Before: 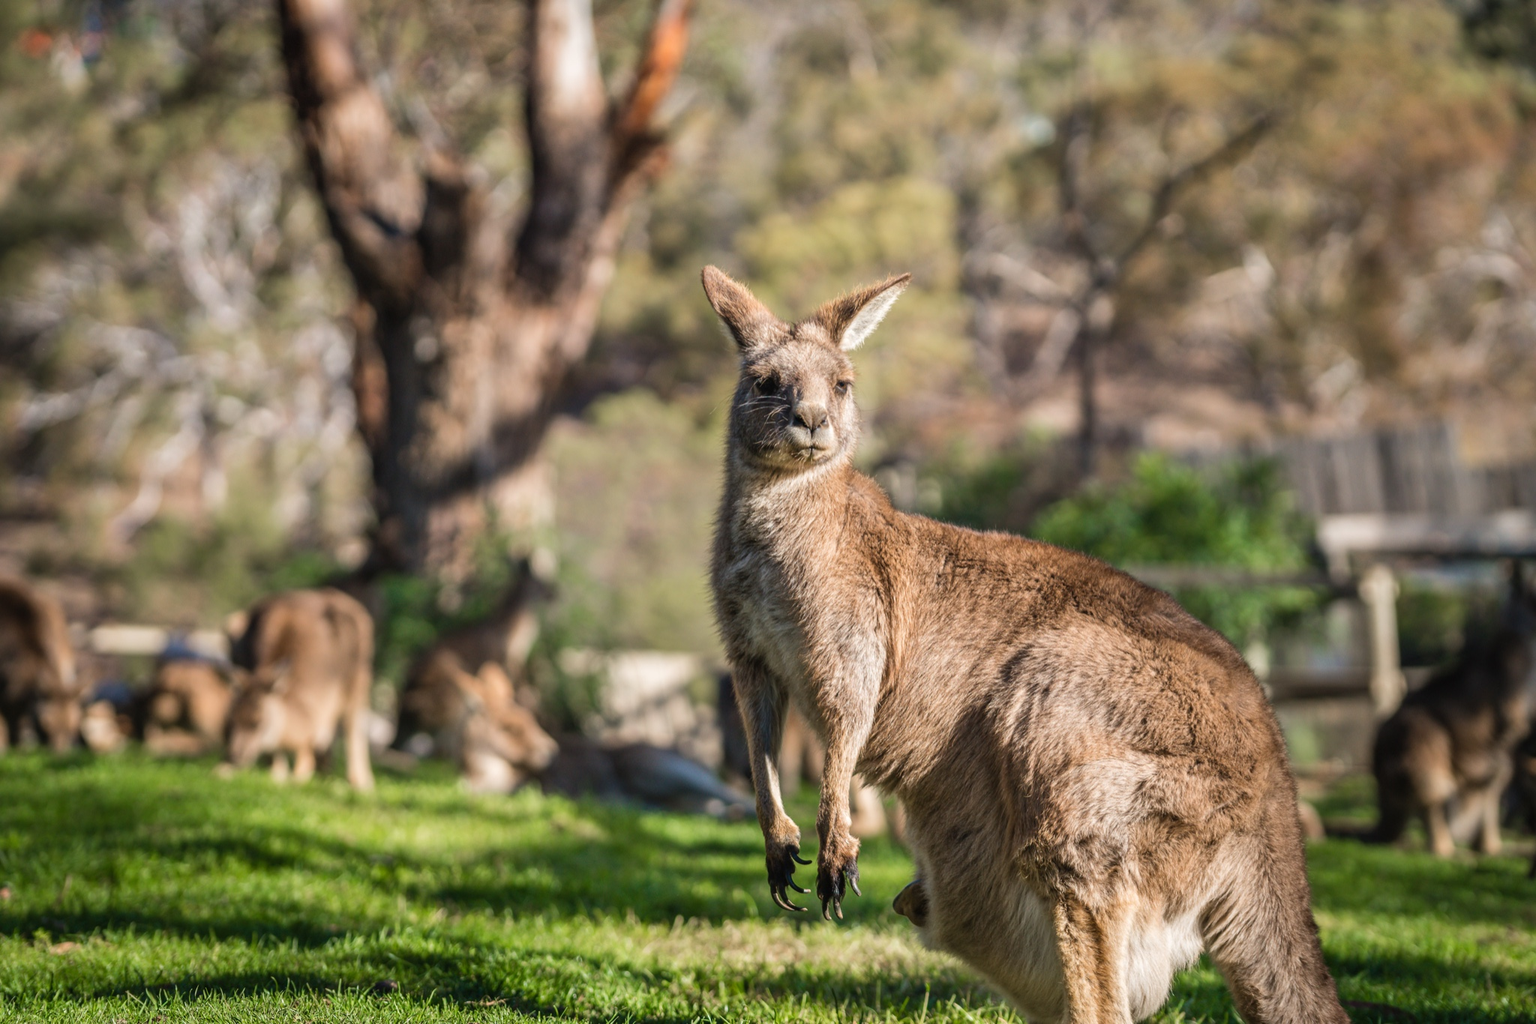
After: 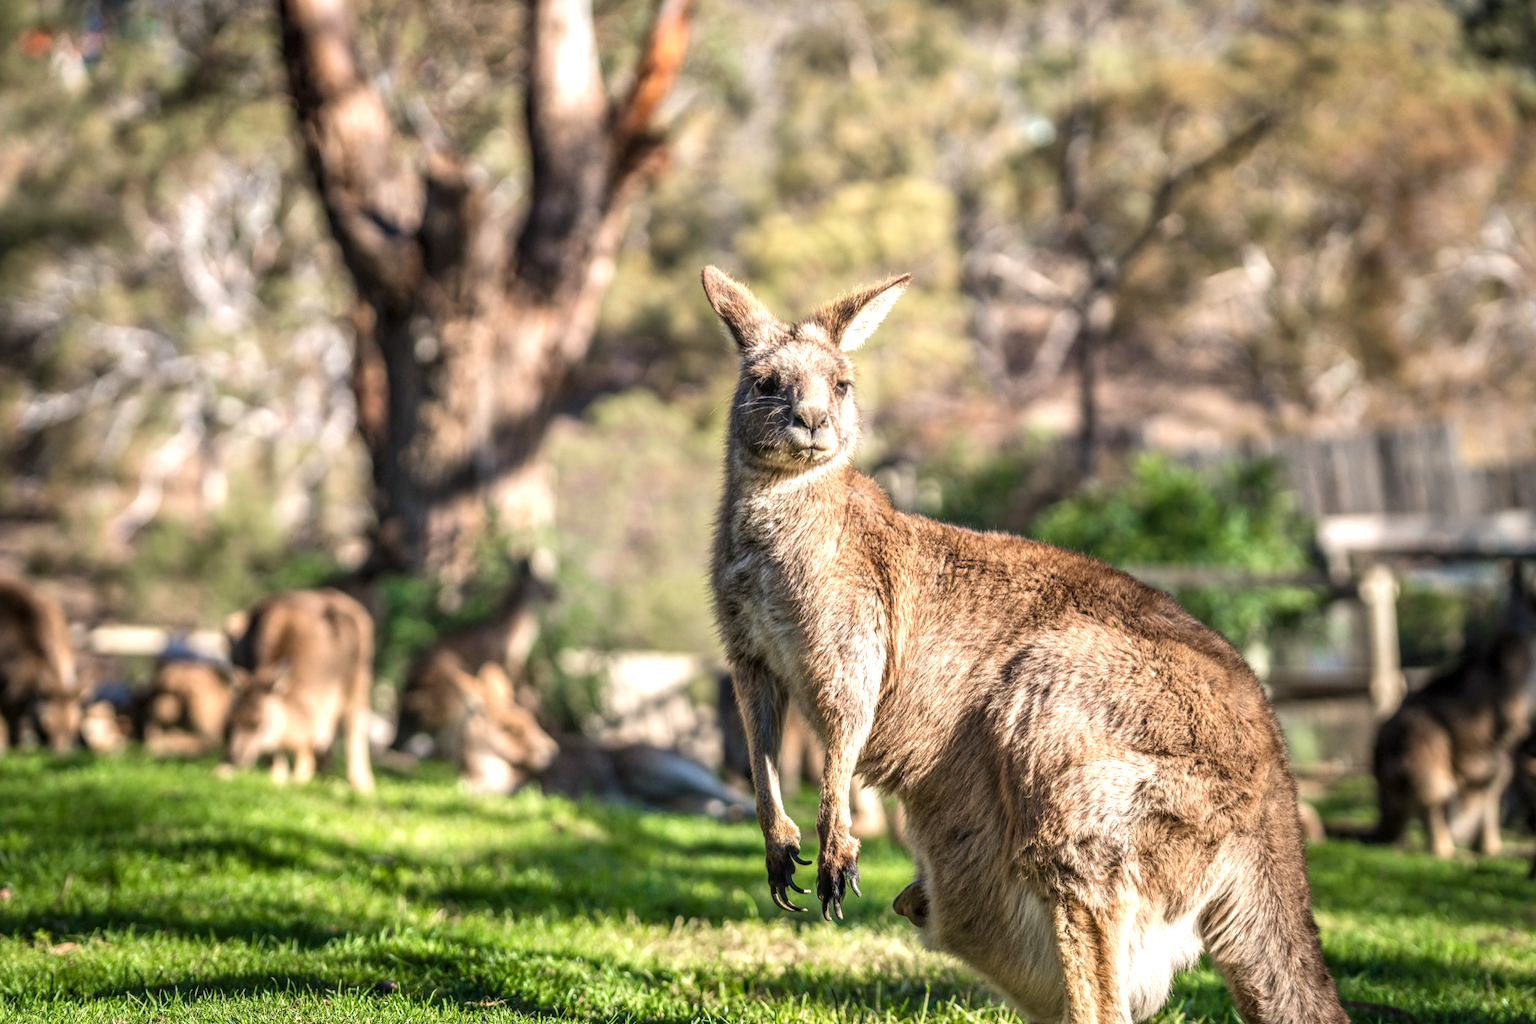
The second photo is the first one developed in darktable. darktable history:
exposure: exposure 0.564 EV, compensate highlight preservation false
local contrast: detail 130%
